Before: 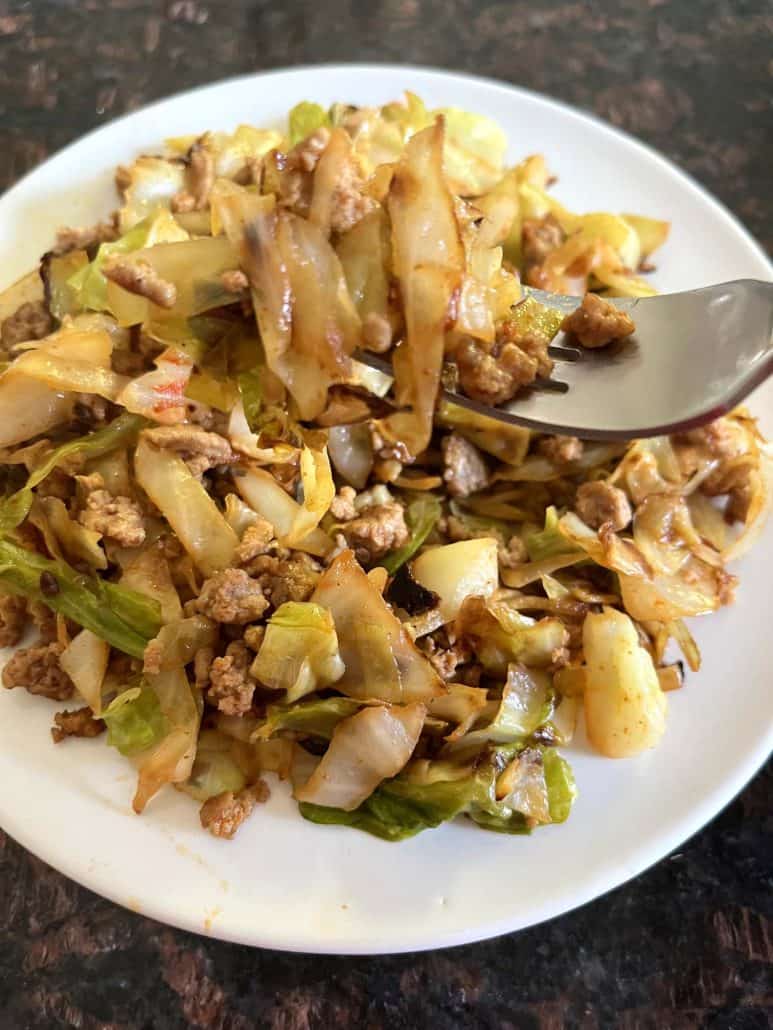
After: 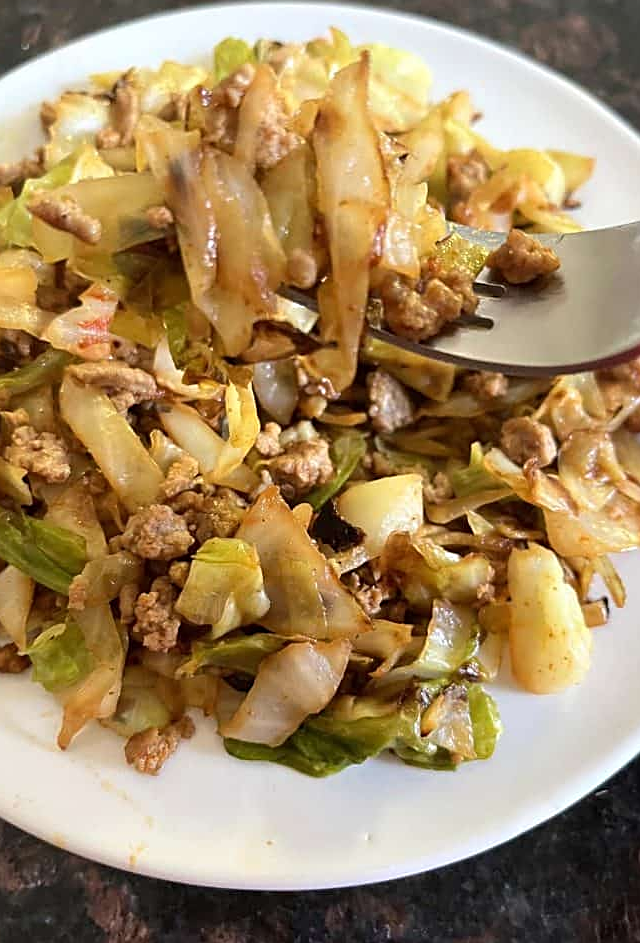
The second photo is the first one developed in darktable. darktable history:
sharpen: on, module defaults
crop: left 9.807%, top 6.259%, right 7.334%, bottom 2.177%
